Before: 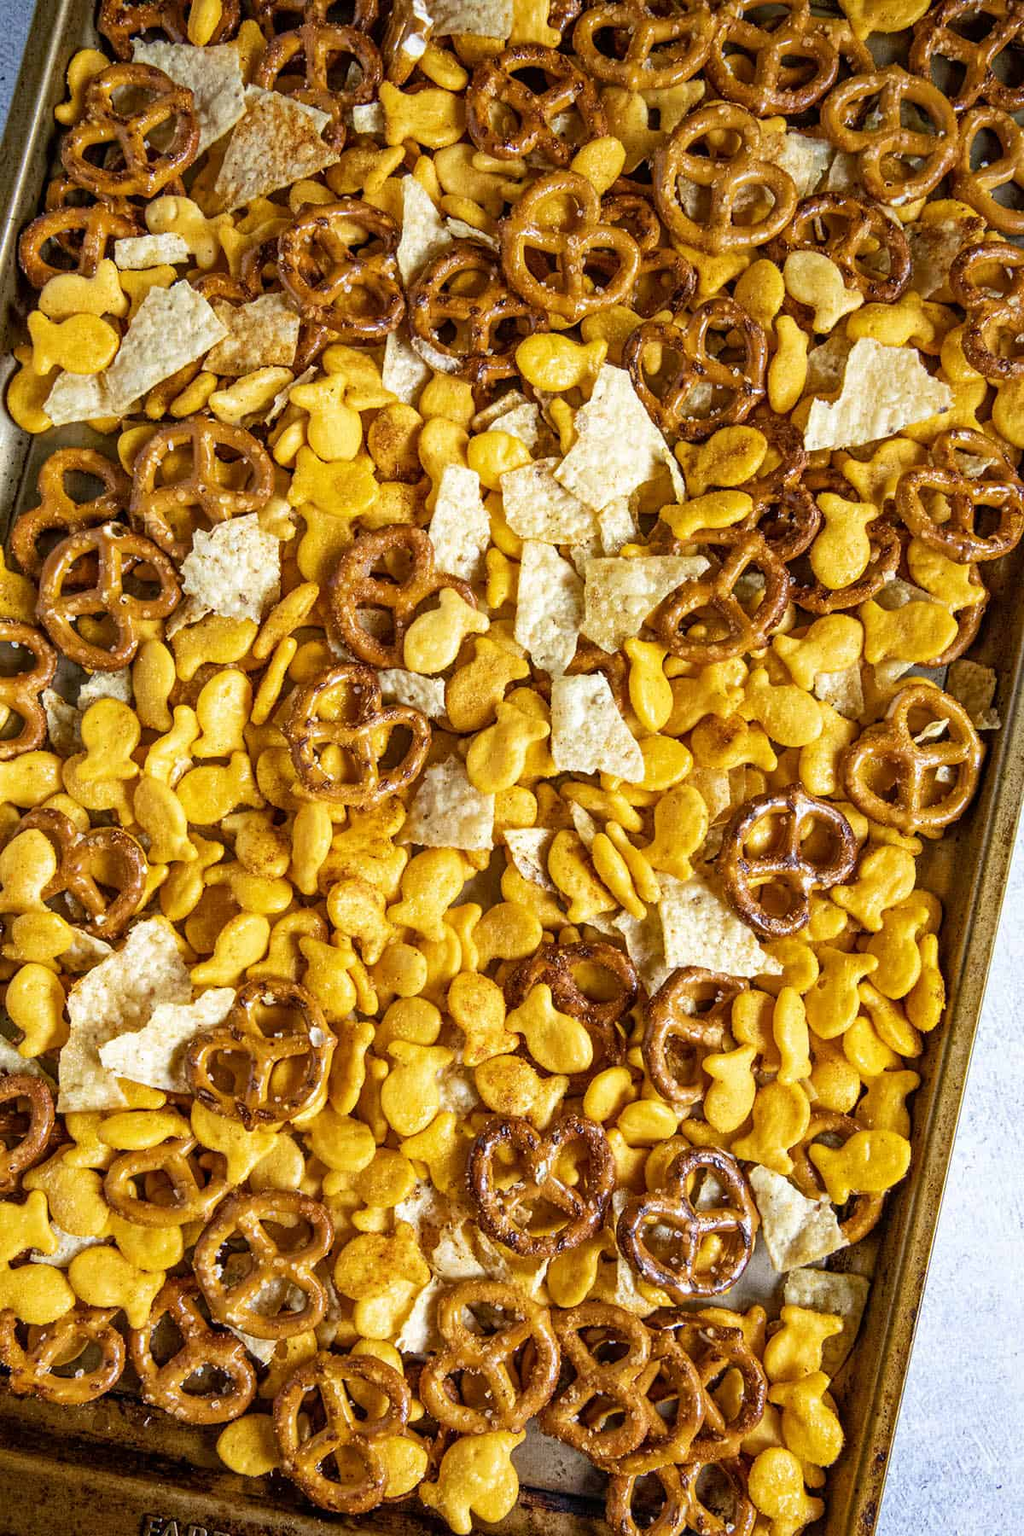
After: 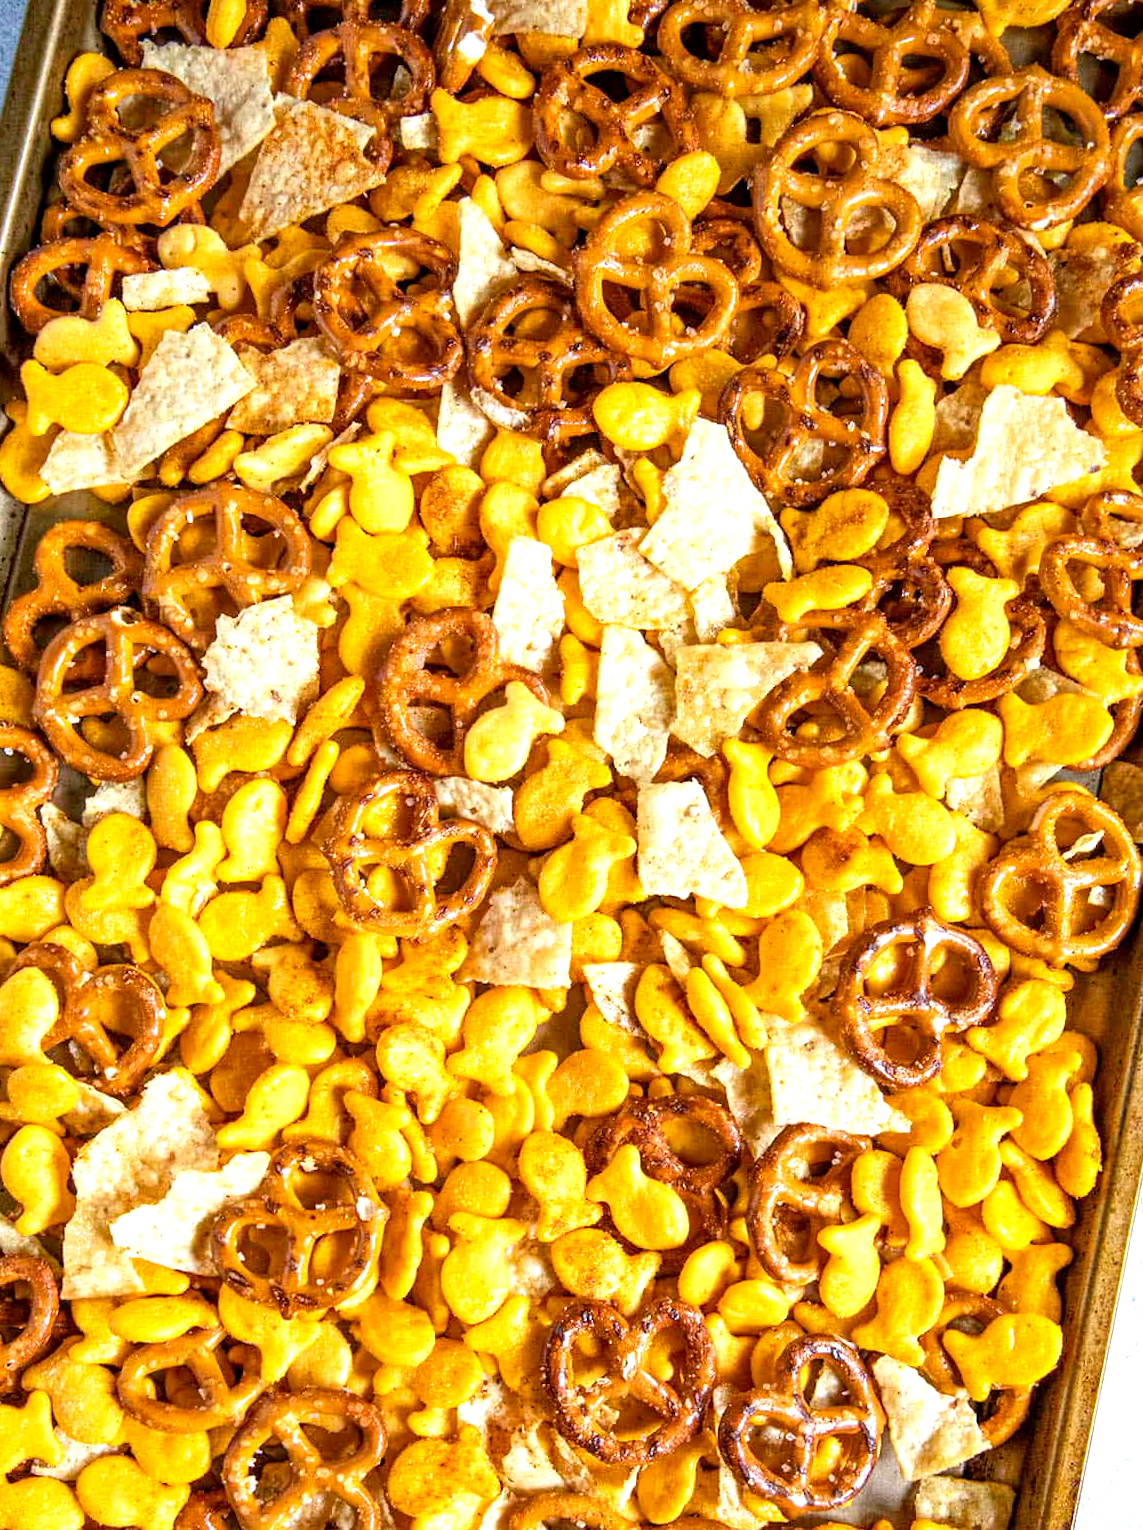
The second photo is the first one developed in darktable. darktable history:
crop and rotate: angle 0.38°, left 0.248%, right 3.511%, bottom 14.115%
exposure: exposure 0.602 EV, compensate highlight preservation false
